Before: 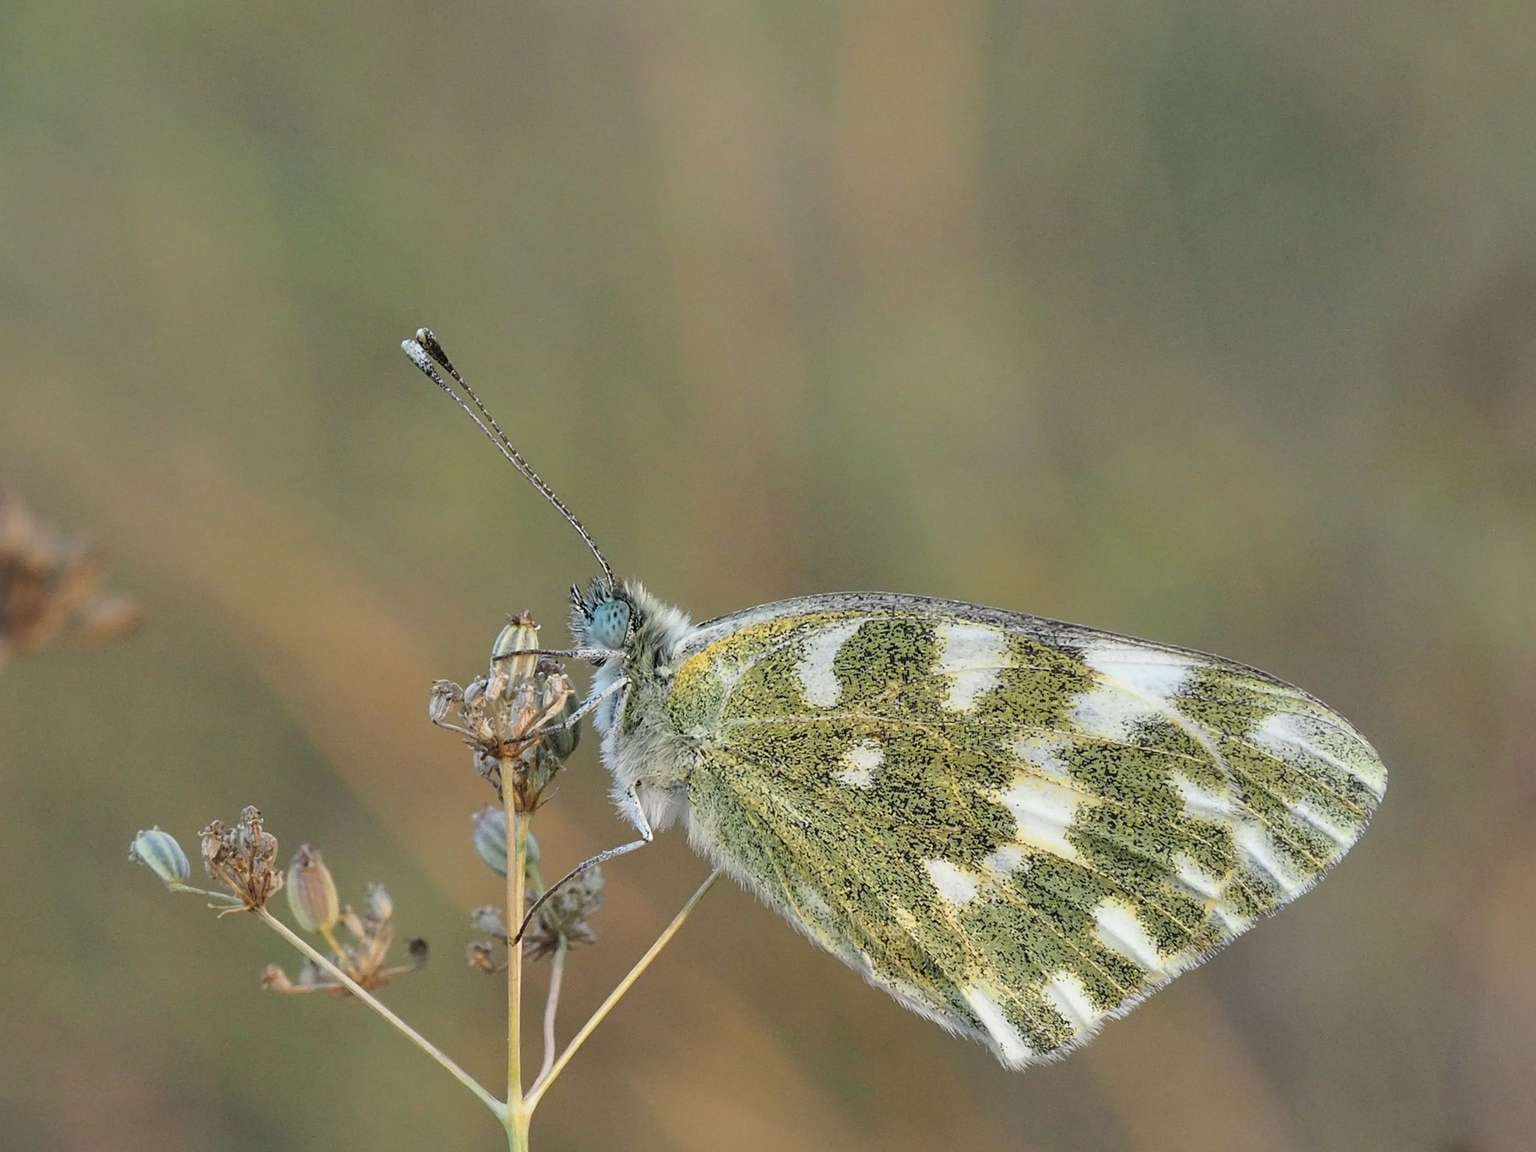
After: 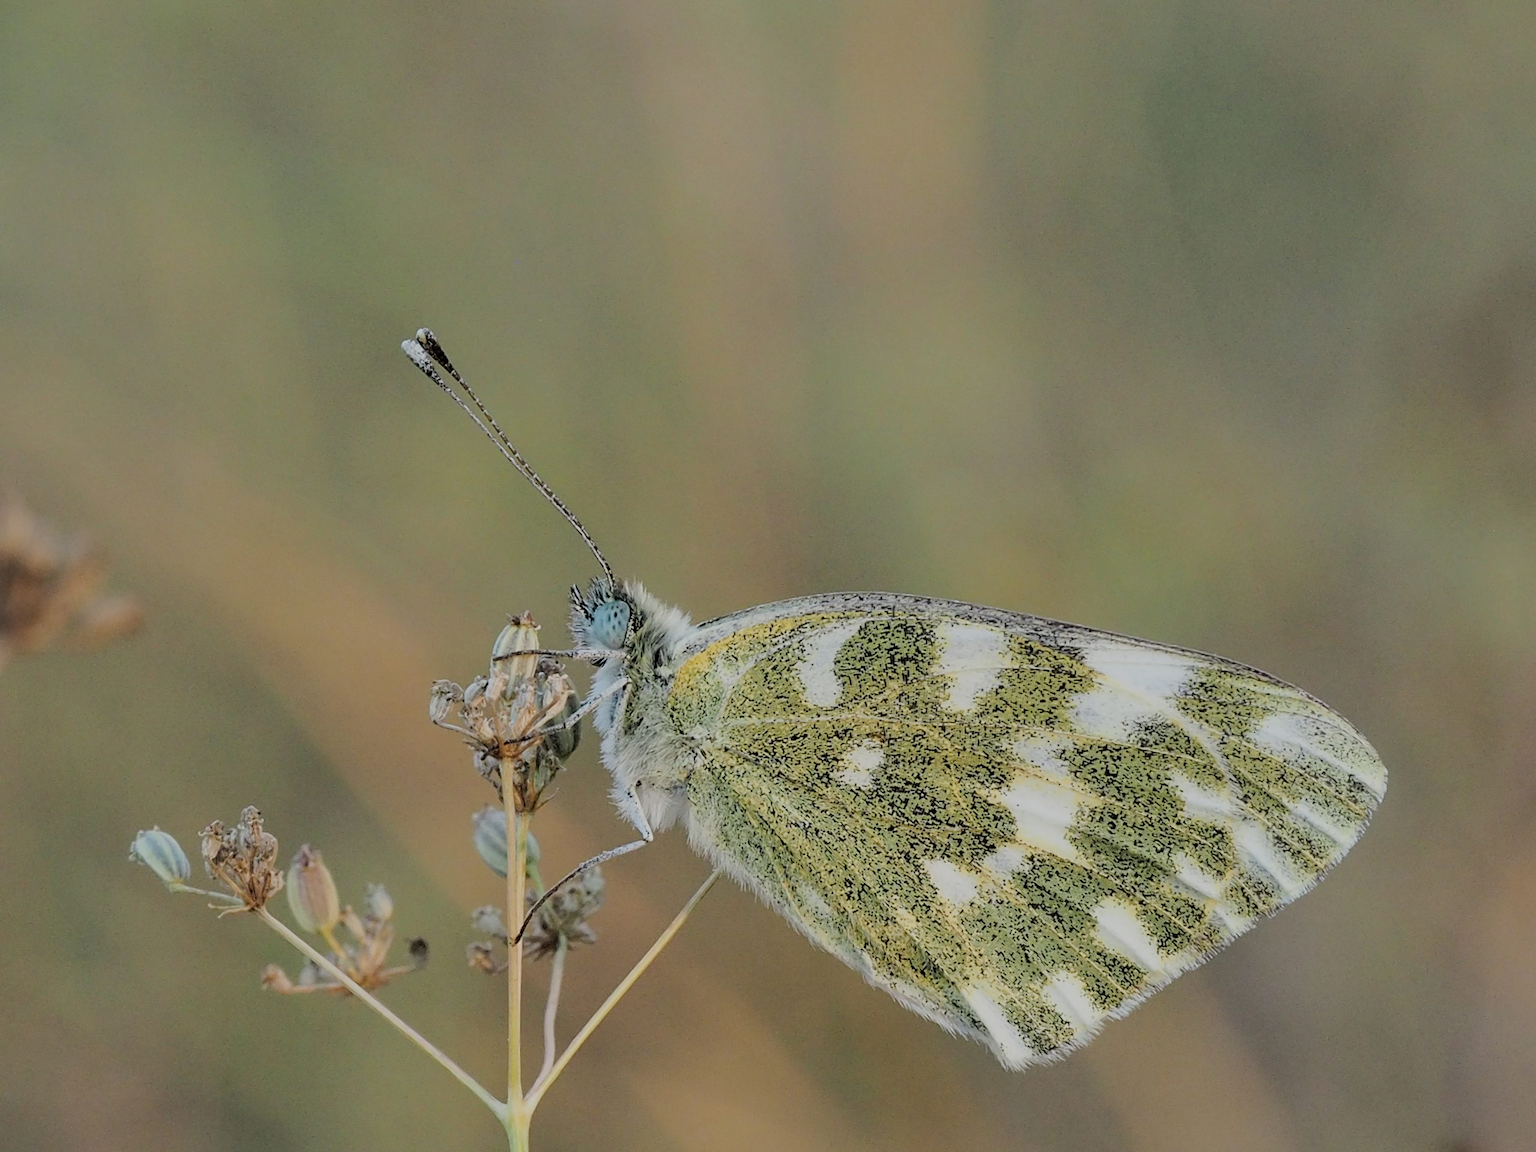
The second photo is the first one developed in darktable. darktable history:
filmic rgb: black relative exposure -6.13 EV, white relative exposure 6.96 EV, hardness 2.27
